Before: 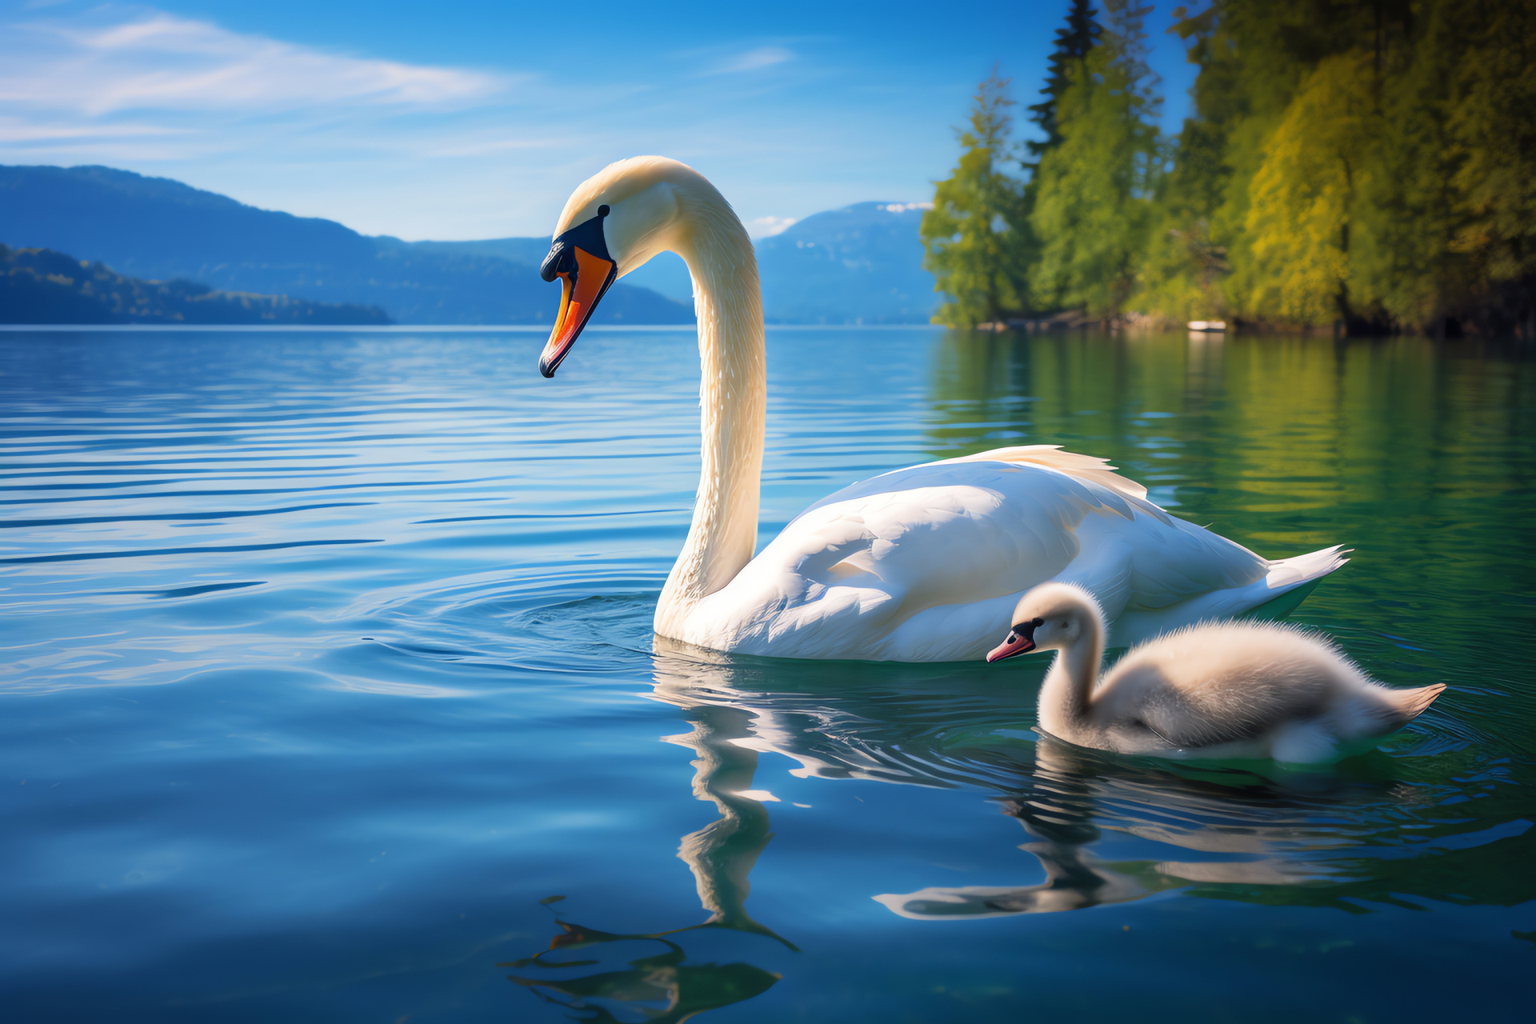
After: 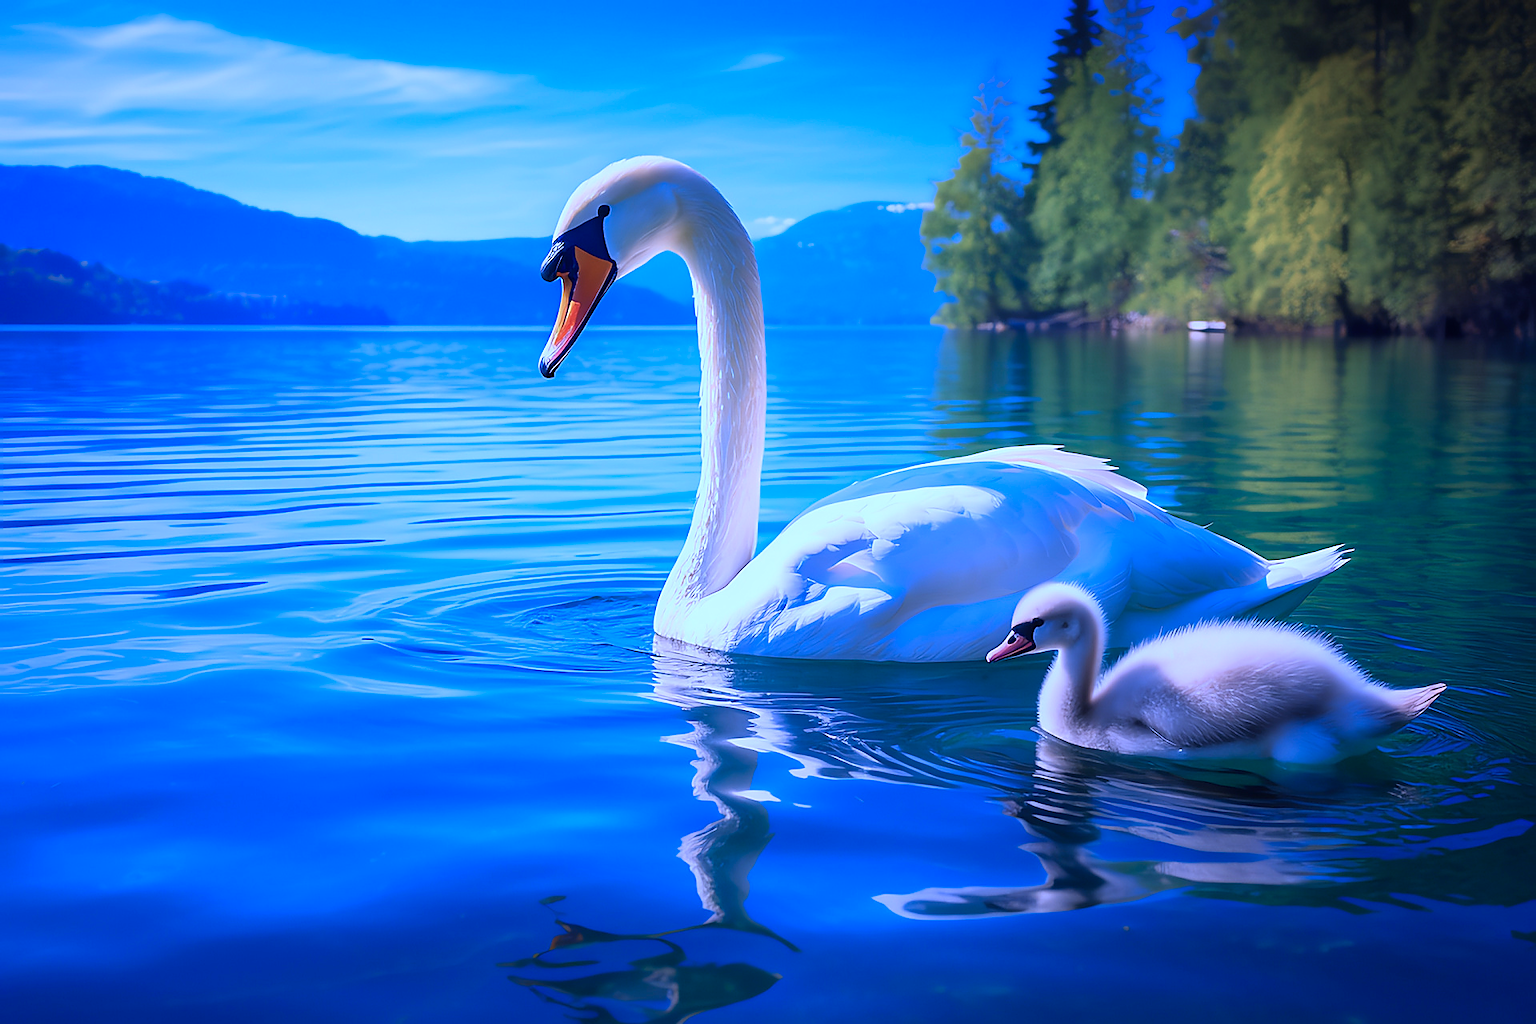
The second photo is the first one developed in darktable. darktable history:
sharpen: radius 1.4, amount 1.25, threshold 0.7
color calibration: output R [1.063, -0.012, -0.003, 0], output B [-0.079, 0.047, 1, 0], illuminant custom, x 0.46, y 0.43, temperature 2642.66 K
